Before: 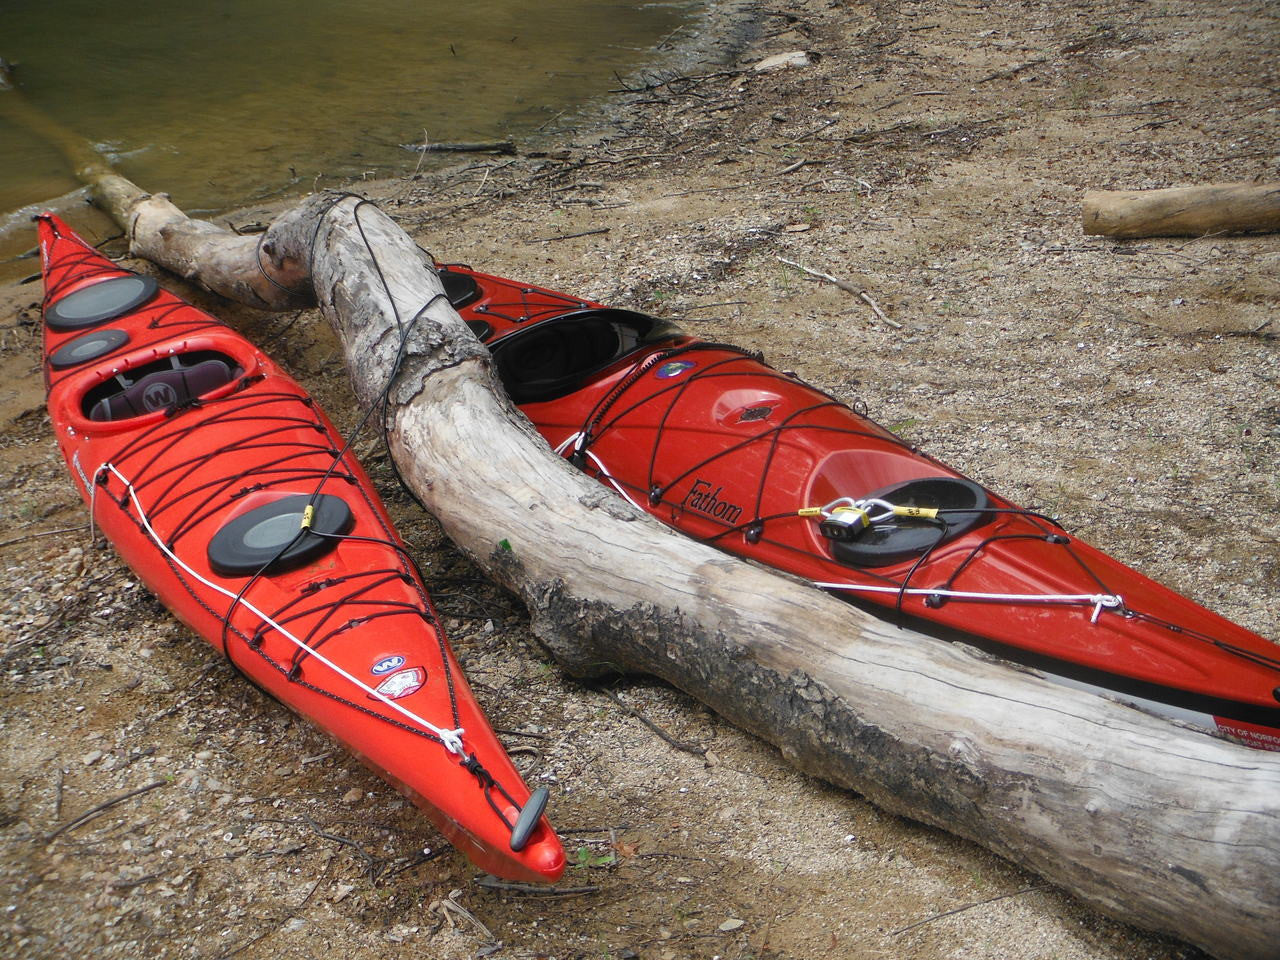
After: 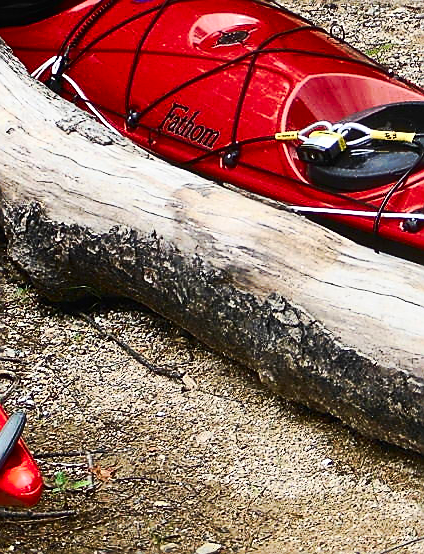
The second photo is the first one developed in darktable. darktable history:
crop: left 40.878%, top 39.176%, right 25.993%, bottom 3.081%
contrast brightness saturation: contrast 0.4, brightness 0.05, saturation 0.25
tone curve: curves: ch0 [(0, 0) (0.003, 0.003) (0.011, 0.011) (0.025, 0.024) (0.044, 0.043) (0.069, 0.068) (0.1, 0.097) (0.136, 0.133) (0.177, 0.173) (0.224, 0.219) (0.277, 0.271) (0.335, 0.327) (0.399, 0.39) (0.468, 0.457) (0.543, 0.582) (0.623, 0.655) (0.709, 0.734) (0.801, 0.817) (0.898, 0.906) (1, 1)], preserve colors none
sharpen: radius 1.4, amount 1.25, threshold 0.7
